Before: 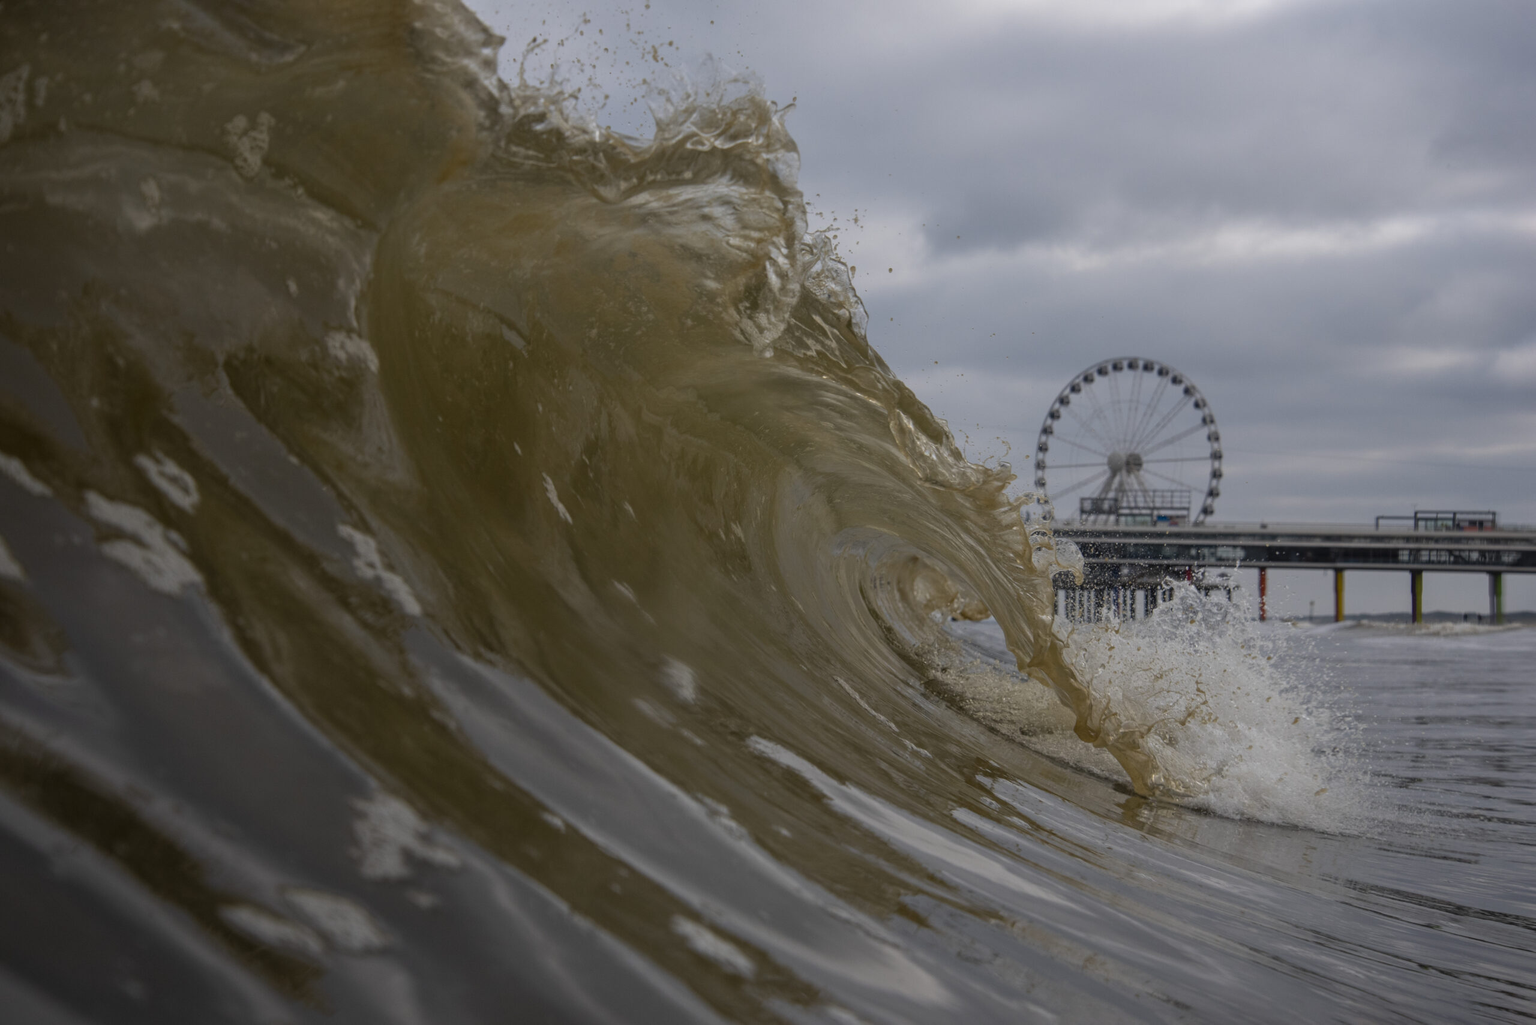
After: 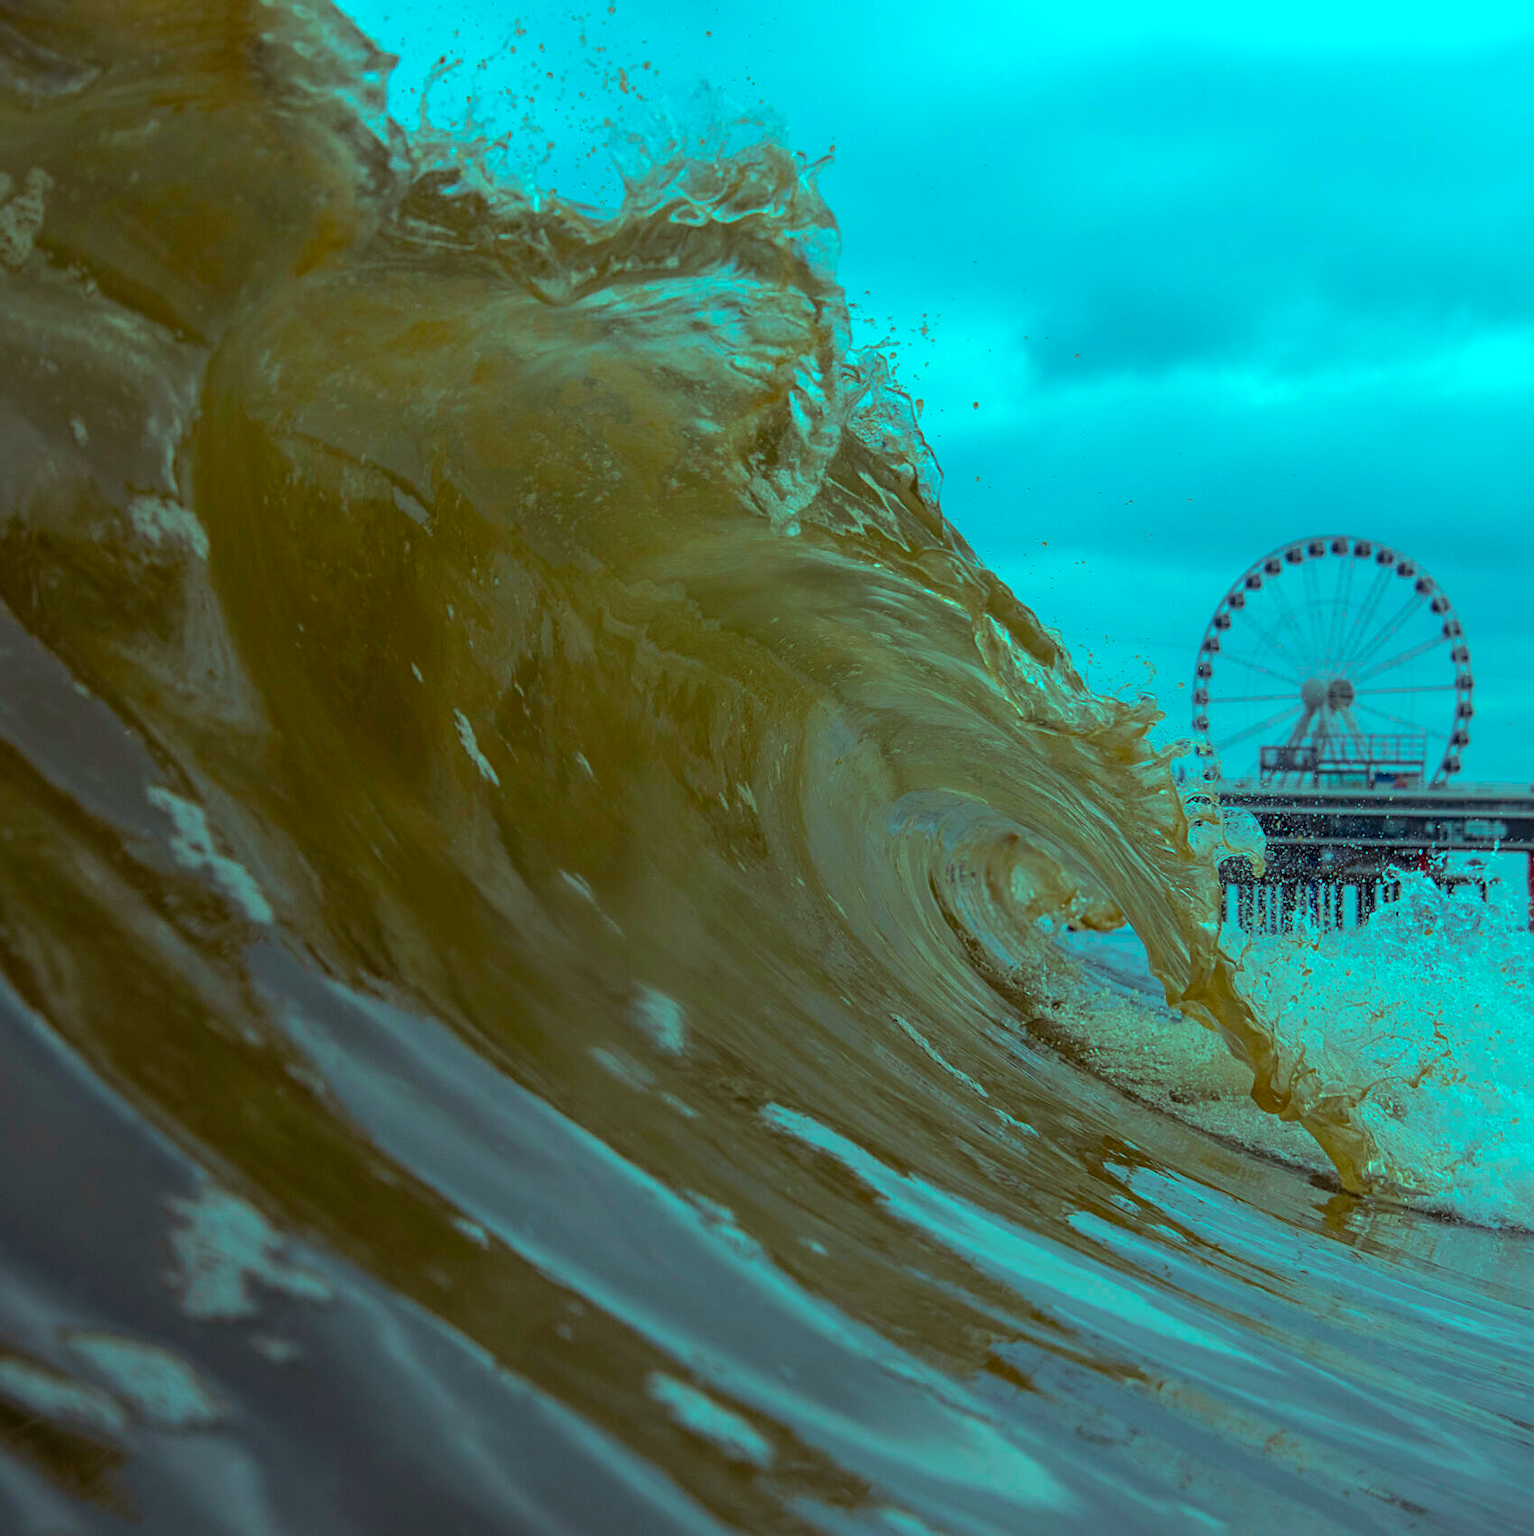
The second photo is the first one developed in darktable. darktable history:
crop and rotate: left 15.597%, right 17.735%
exposure: exposure 0.24 EV, compensate highlight preservation false
color balance rgb: highlights gain › luminance 20.218%, highlights gain › chroma 13.066%, highlights gain › hue 172.47°, linear chroma grading › global chroma 15.399%, perceptual saturation grading › global saturation 34.108%
sharpen: on, module defaults
color calibration: gray › normalize channels true, illuminant as shot in camera, x 0.358, y 0.373, temperature 4628.91 K, gamut compression 0.026
